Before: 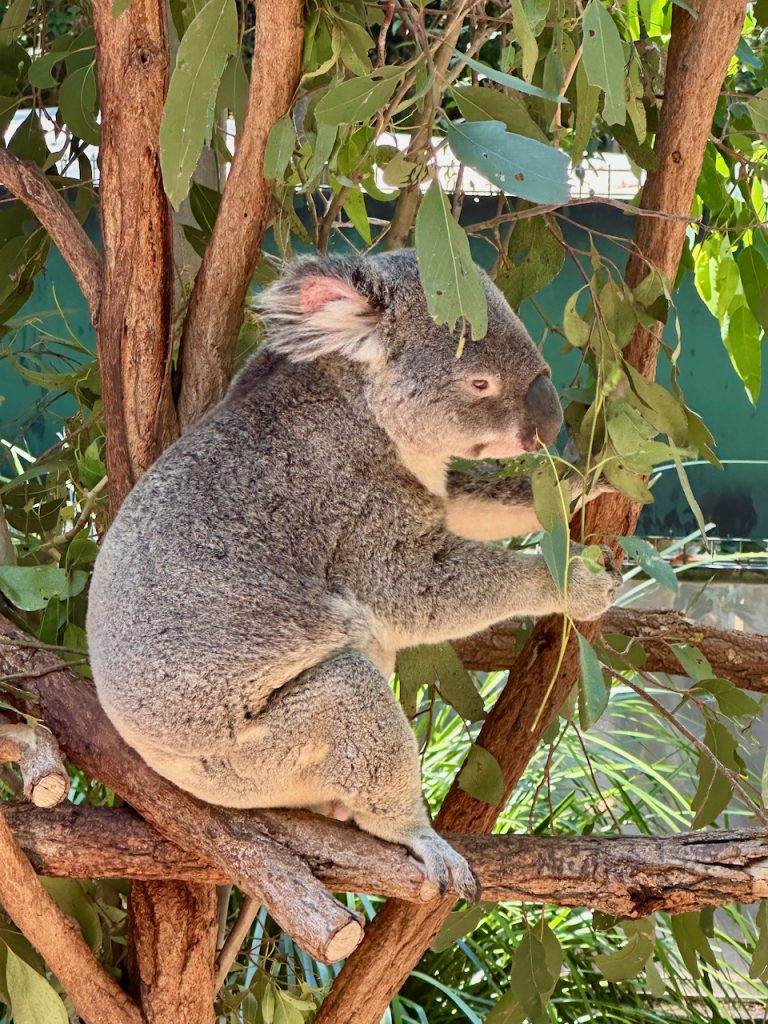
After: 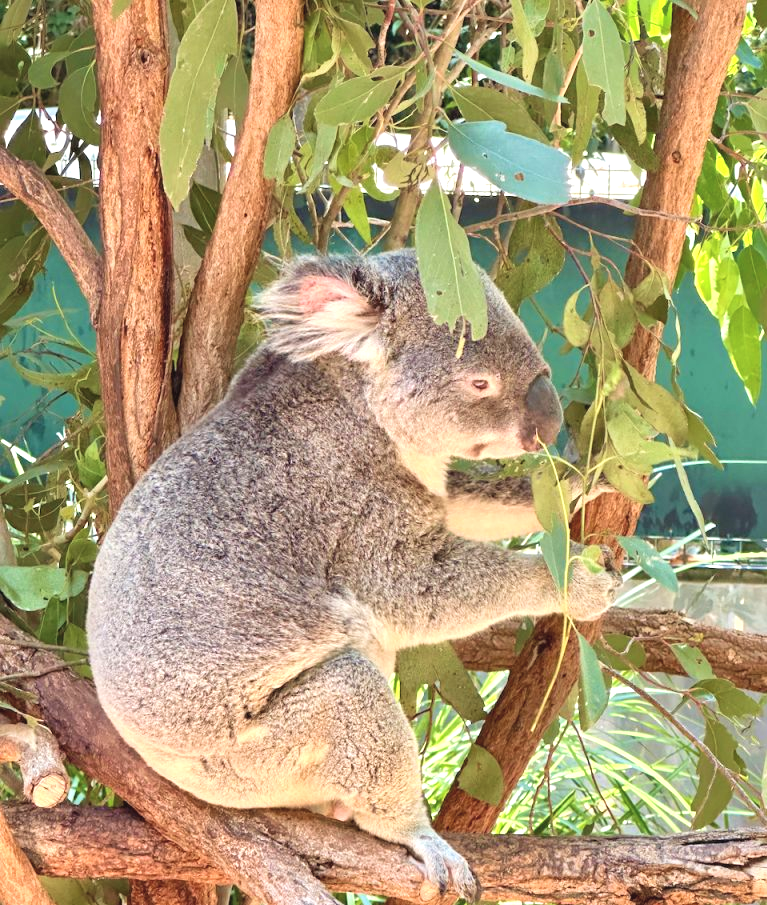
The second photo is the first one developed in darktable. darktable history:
contrast brightness saturation: brightness 0.148
exposure: black level correction -0.001, exposure 0.534 EV, compensate exposure bias true, compensate highlight preservation false
local contrast: mode bilateral grid, contrast 20, coarseness 49, detail 119%, midtone range 0.2
crop and rotate: top 0%, bottom 11.524%
velvia: strength 15.55%
